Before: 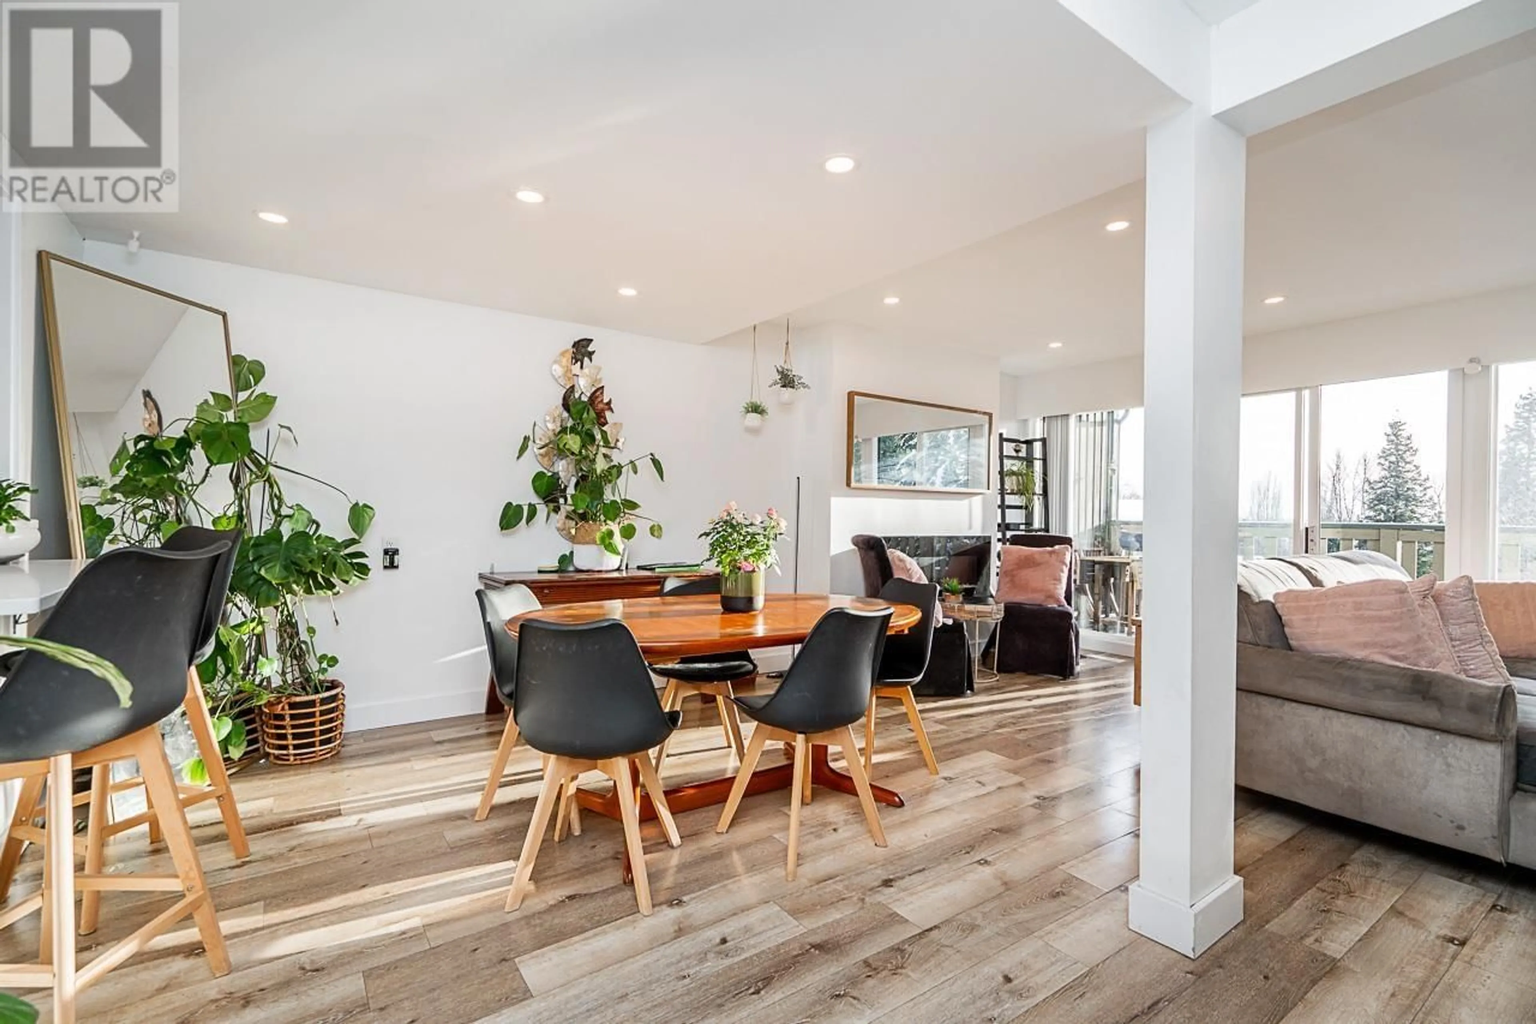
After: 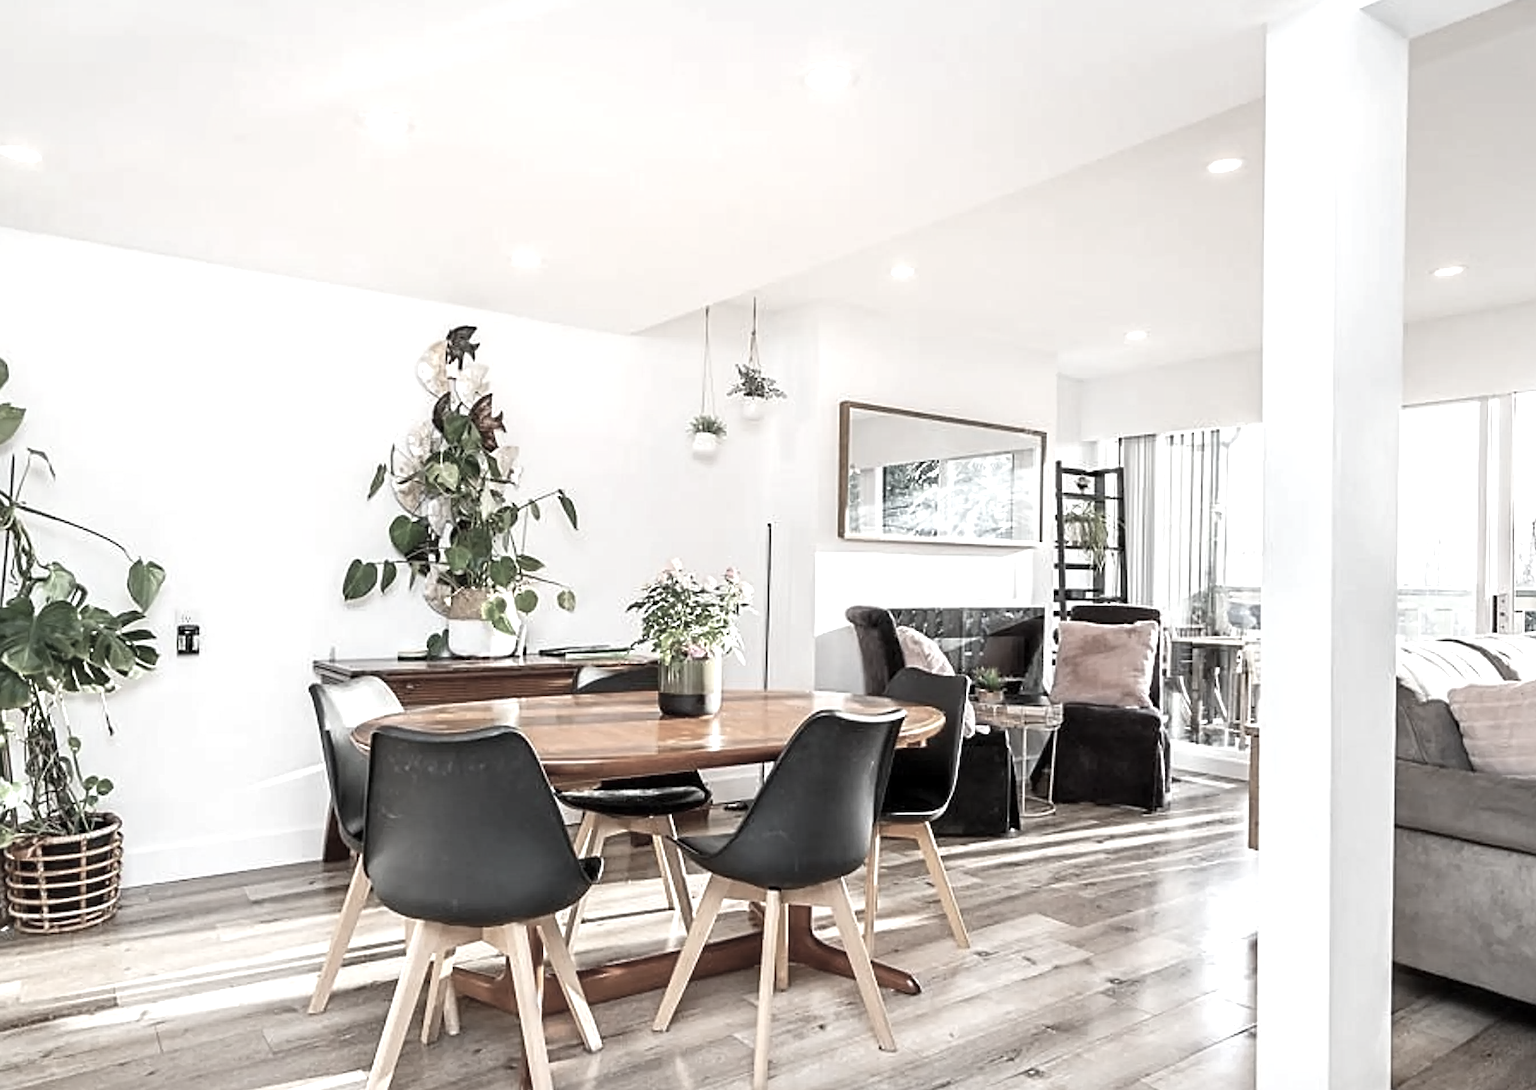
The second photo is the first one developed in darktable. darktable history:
color zones: curves: ch1 [(0, 0.153) (0.143, 0.15) (0.286, 0.151) (0.429, 0.152) (0.571, 0.152) (0.714, 0.151) (0.857, 0.151) (1, 0.153)]
exposure: exposure 0.6 EV, compensate exposure bias true, compensate highlight preservation false
crop and rotate: left 16.877%, top 10.772%, right 13.036%, bottom 14.554%
sharpen: on, module defaults
